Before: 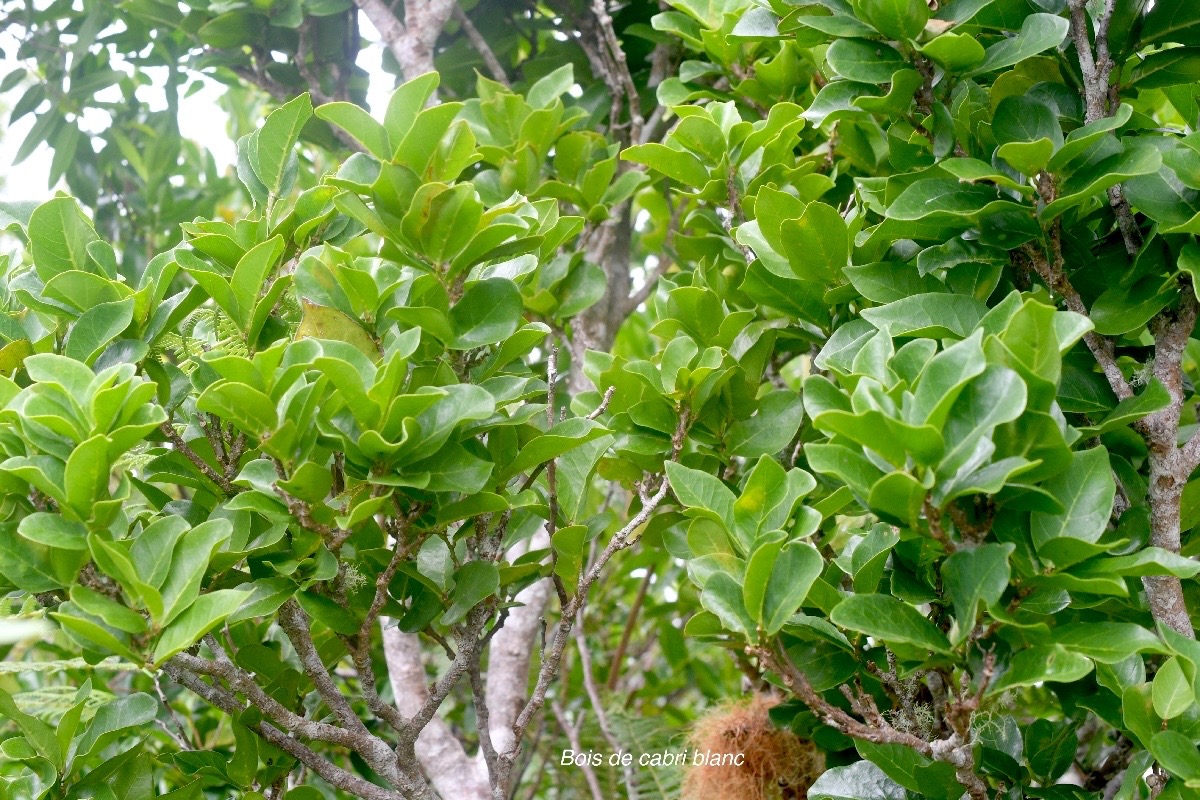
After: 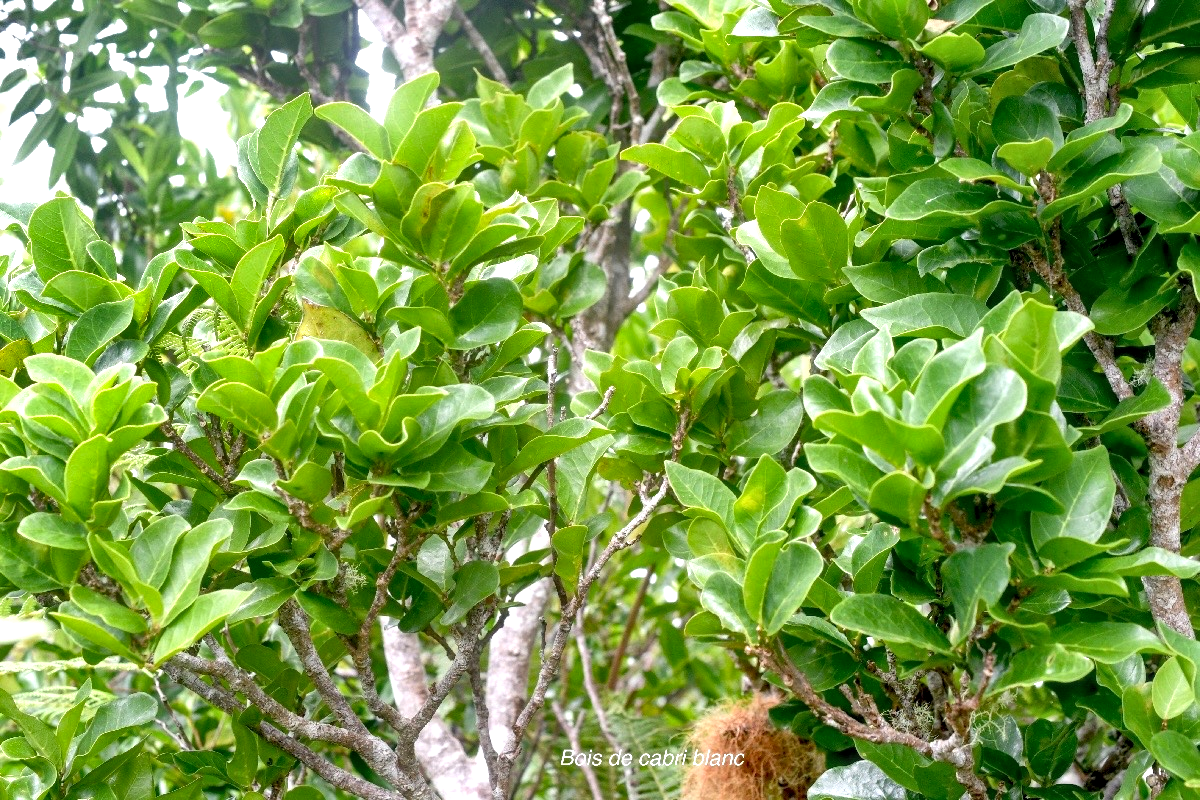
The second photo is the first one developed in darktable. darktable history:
local contrast: on, module defaults
shadows and highlights: low approximation 0.01, soften with gaussian
exposure: black level correction 0.001, exposure 0.499 EV, compensate highlight preservation false
